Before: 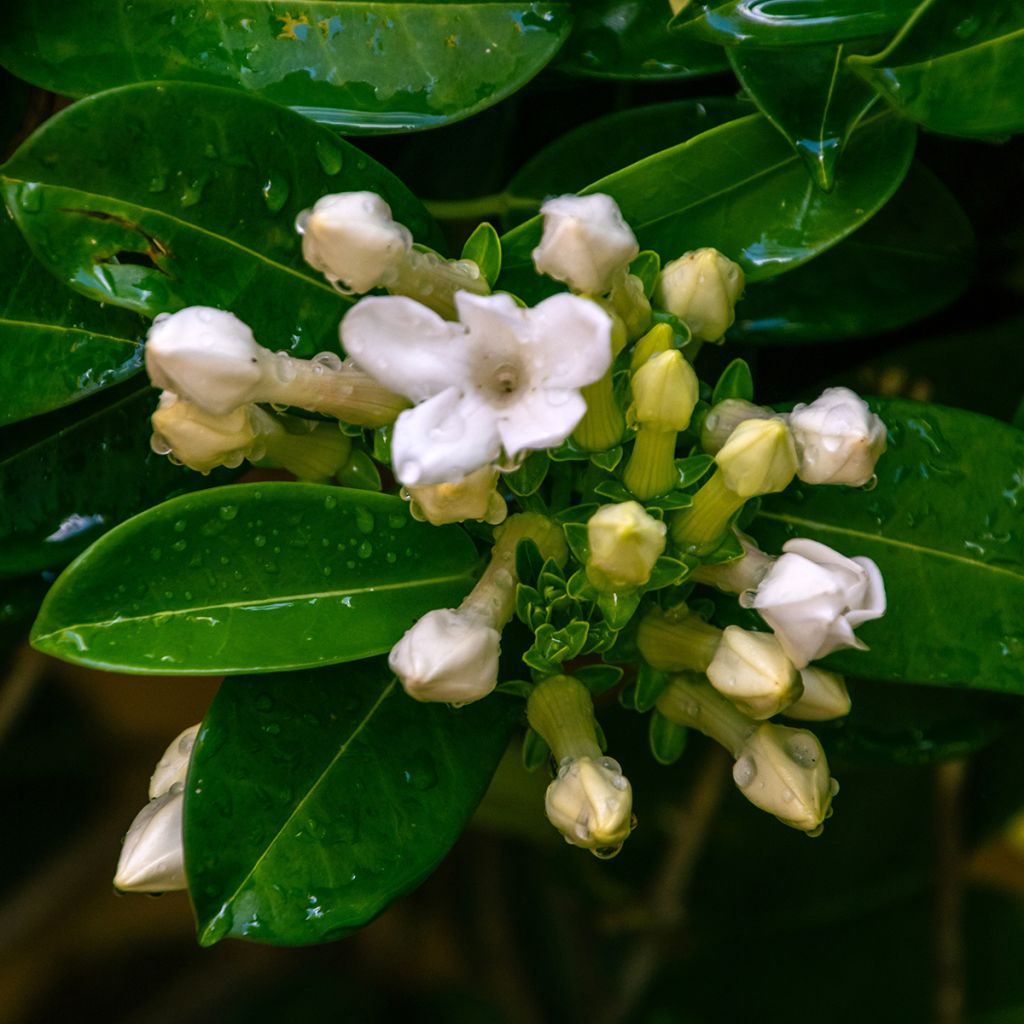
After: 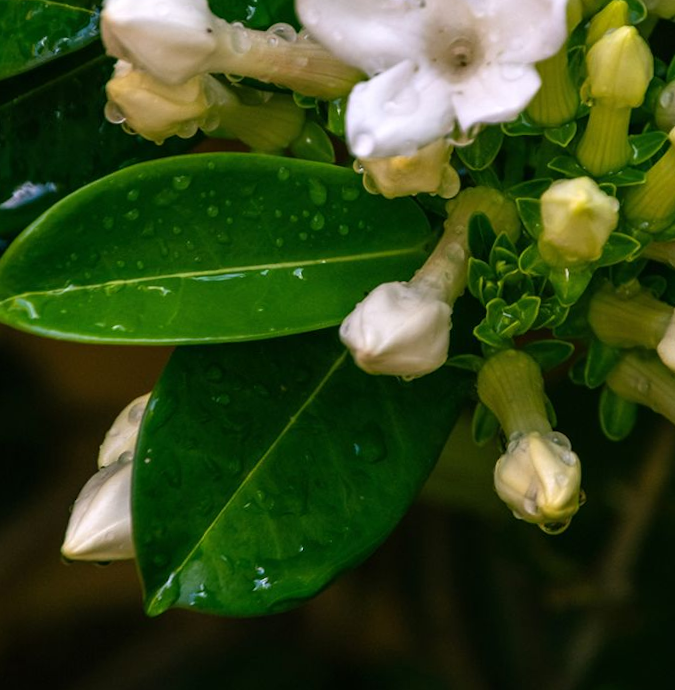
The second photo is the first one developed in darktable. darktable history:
crop and rotate: angle -0.82°, left 4.008%, top 31.591%, right 29.09%
